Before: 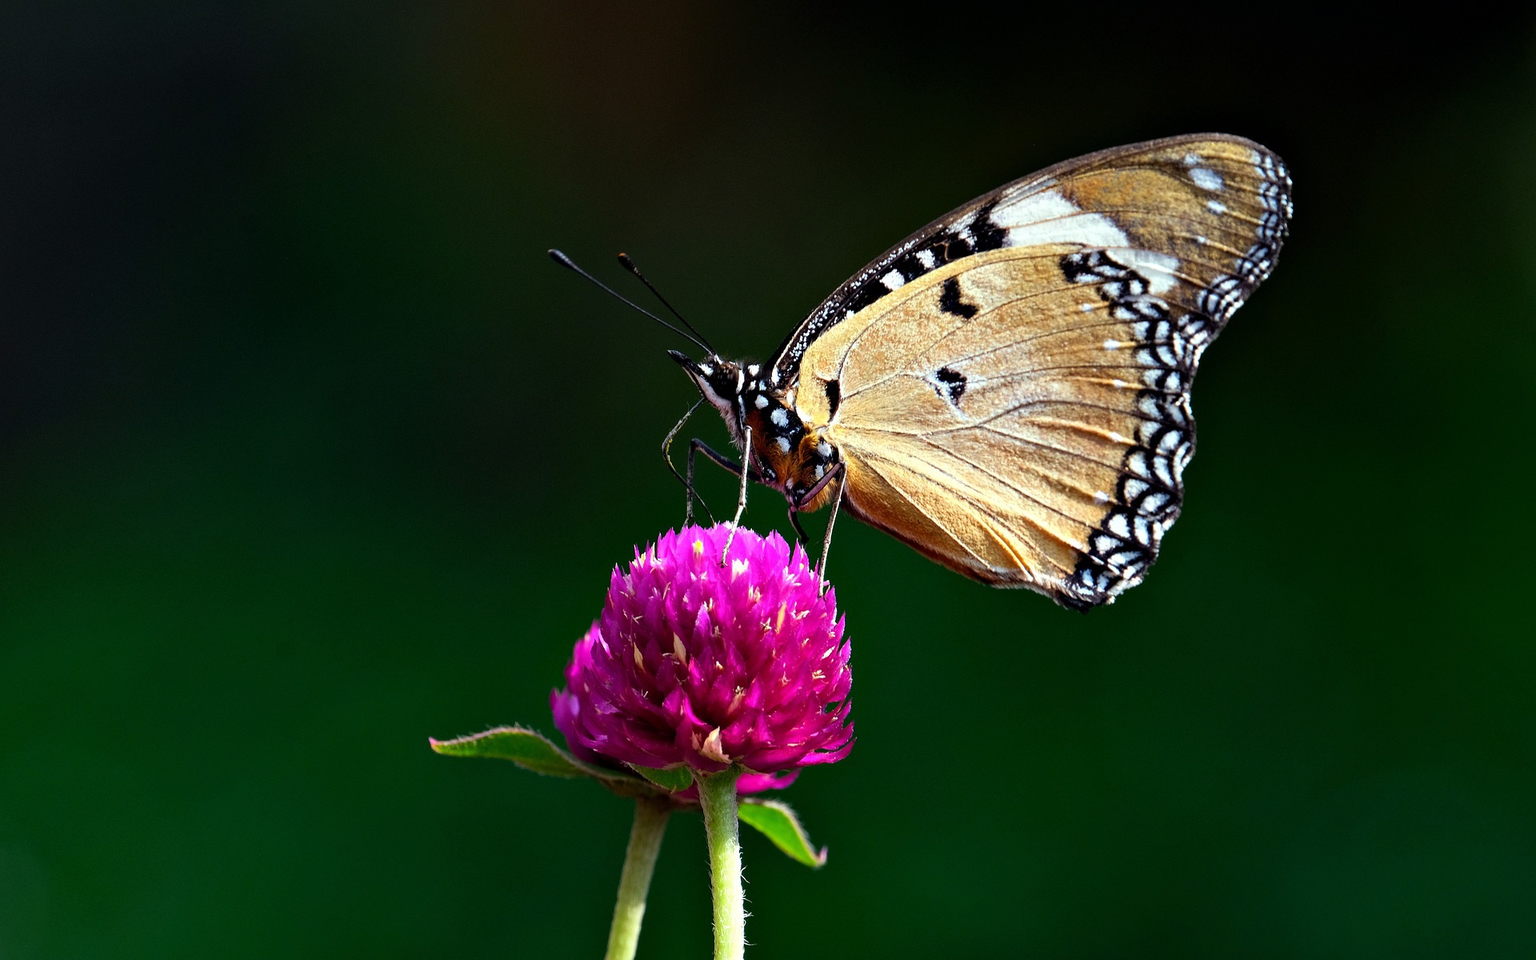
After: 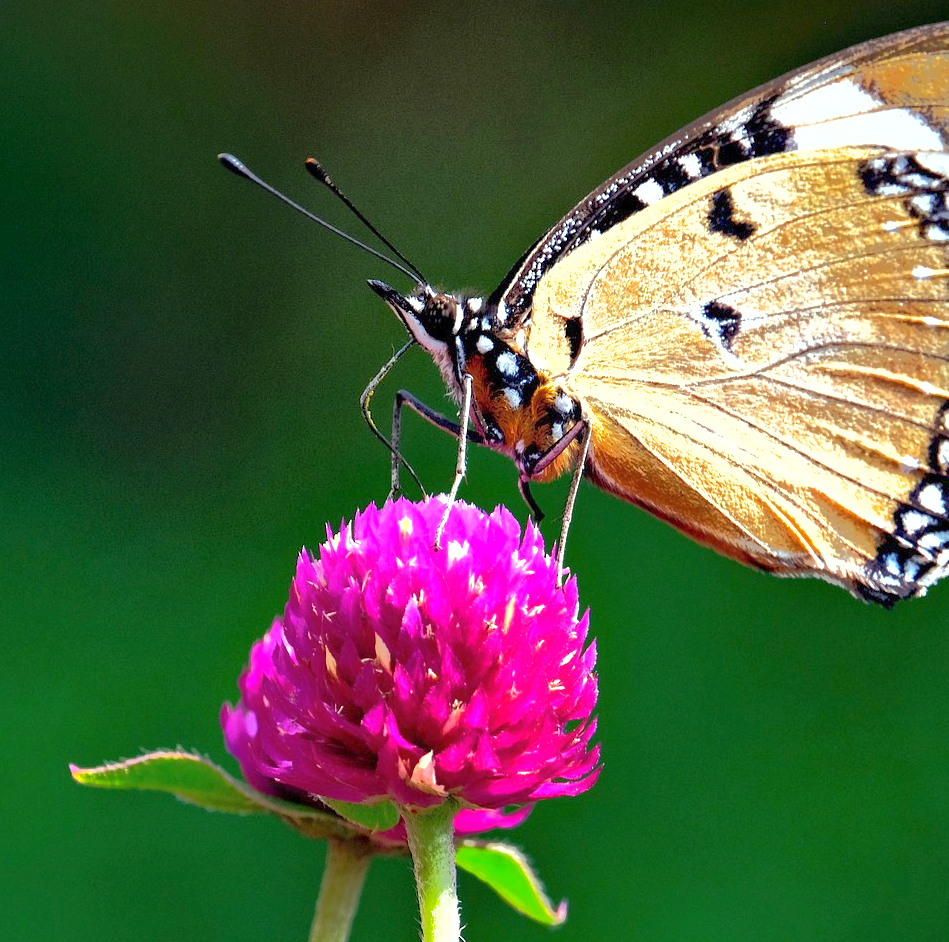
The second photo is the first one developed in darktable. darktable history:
tone equalizer: -7 EV -0.63 EV, -6 EV 1 EV, -5 EV -0.45 EV, -4 EV 0.43 EV, -3 EV 0.41 EV, -2 EV 0.15 EV, -1 EV -0.15 EV, +0 EV -0.39 EV, smoothing diameter 25%, edges refinement/feathering 10, preserve details guided filter
crop and rotate: angle 0.02°, left 24.353%, top 13.219%, right 26.156%, bottom 8.224%
shadows and highlights: on, module defaults
exposure: exposure 1.2 EV, compensate highlight preservation false
